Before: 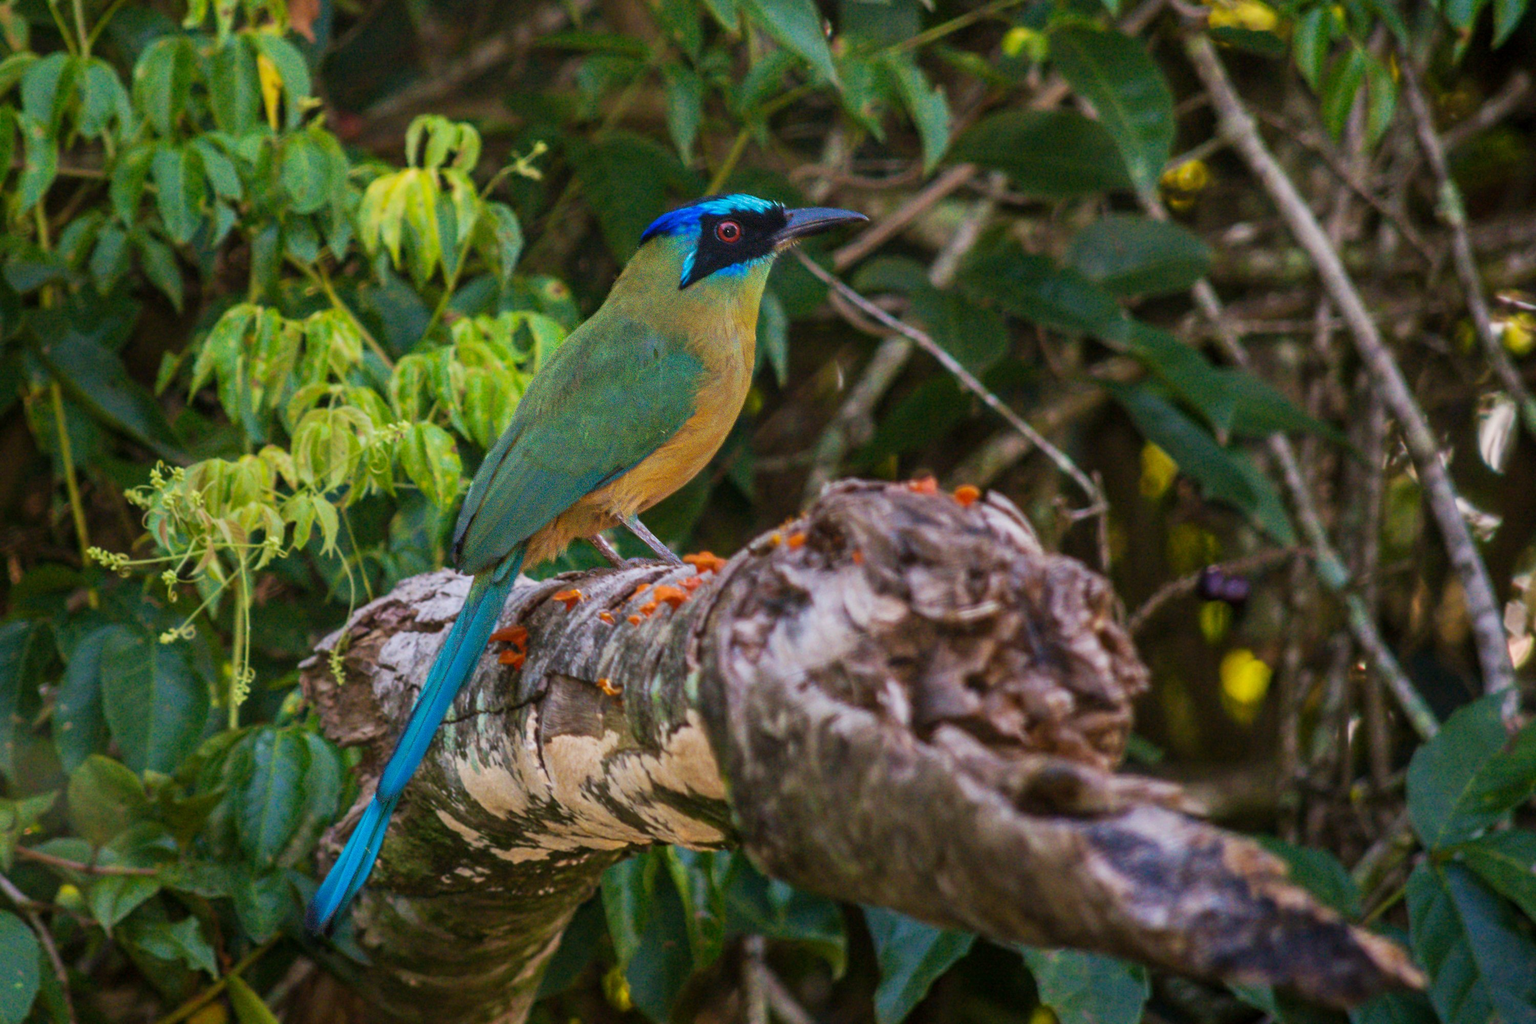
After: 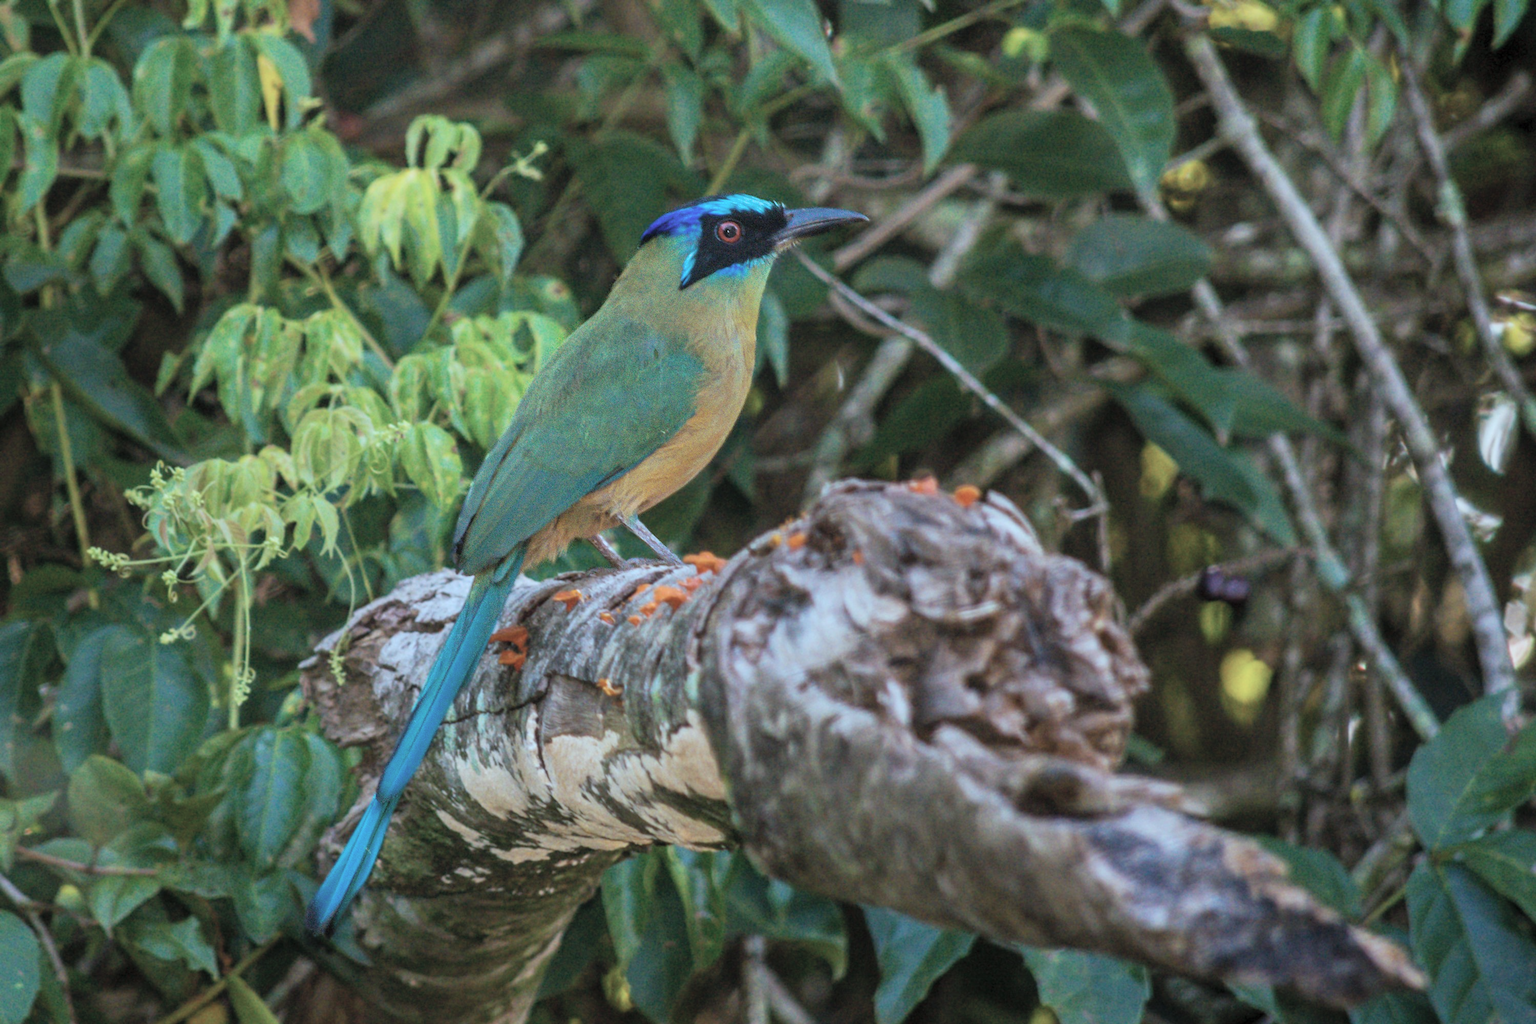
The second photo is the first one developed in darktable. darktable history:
color zones: curves: ch1 [(0, 0.523) (0.143, 0.545) (0.286, 0.52) (0.429, 0.506) (0.571, 0.503) (0.714, 0.503) (0.857, 0.508) (1, 0.523)]
contrast brightness saturation: brightness 0.15
color correction: highlights a* -12.64, highlights b* -18.1, saturation 0.7
